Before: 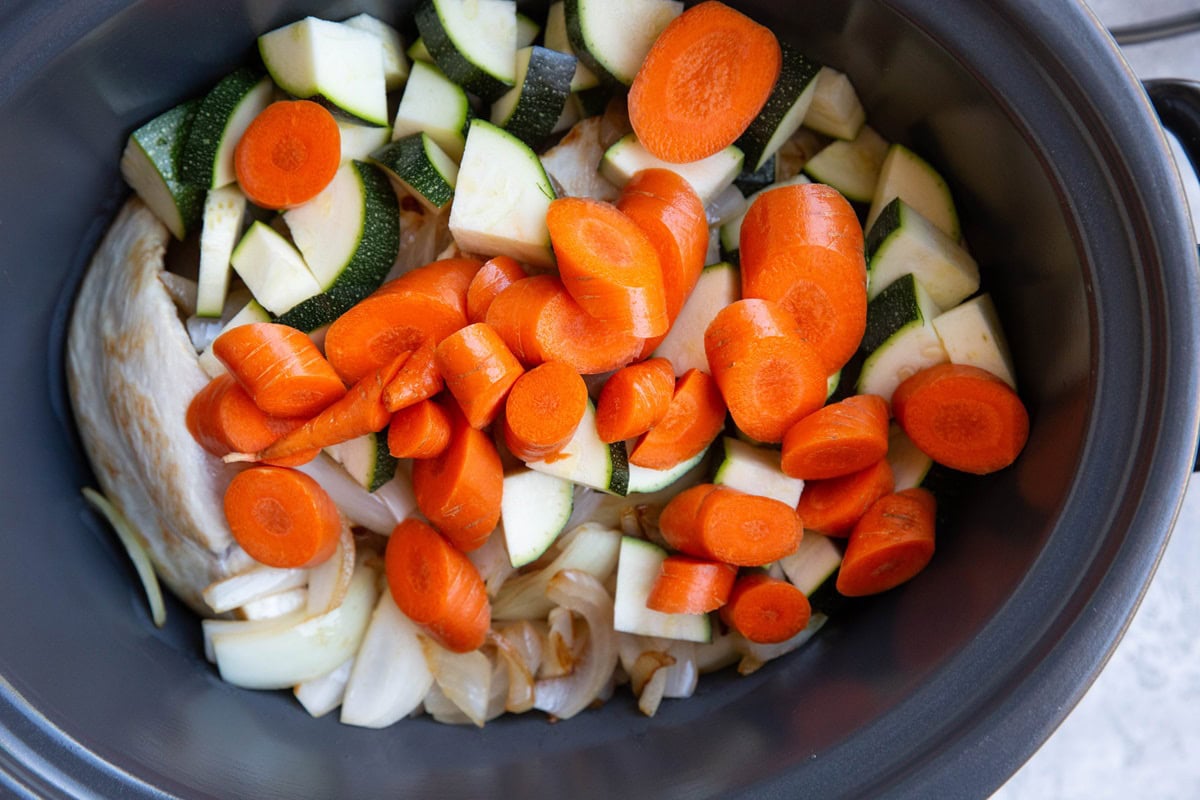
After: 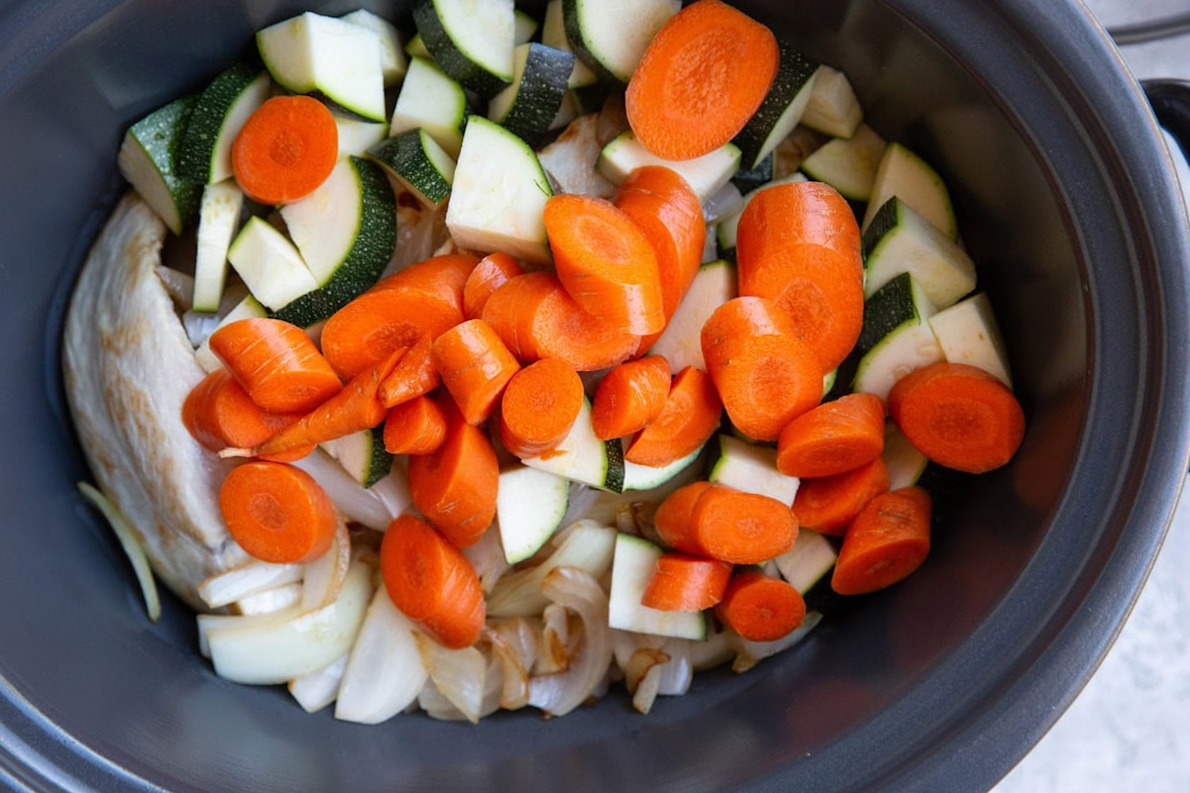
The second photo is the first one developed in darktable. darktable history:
exposure: compensate highlight preservation false
crop and rotate: angle -0.309°
